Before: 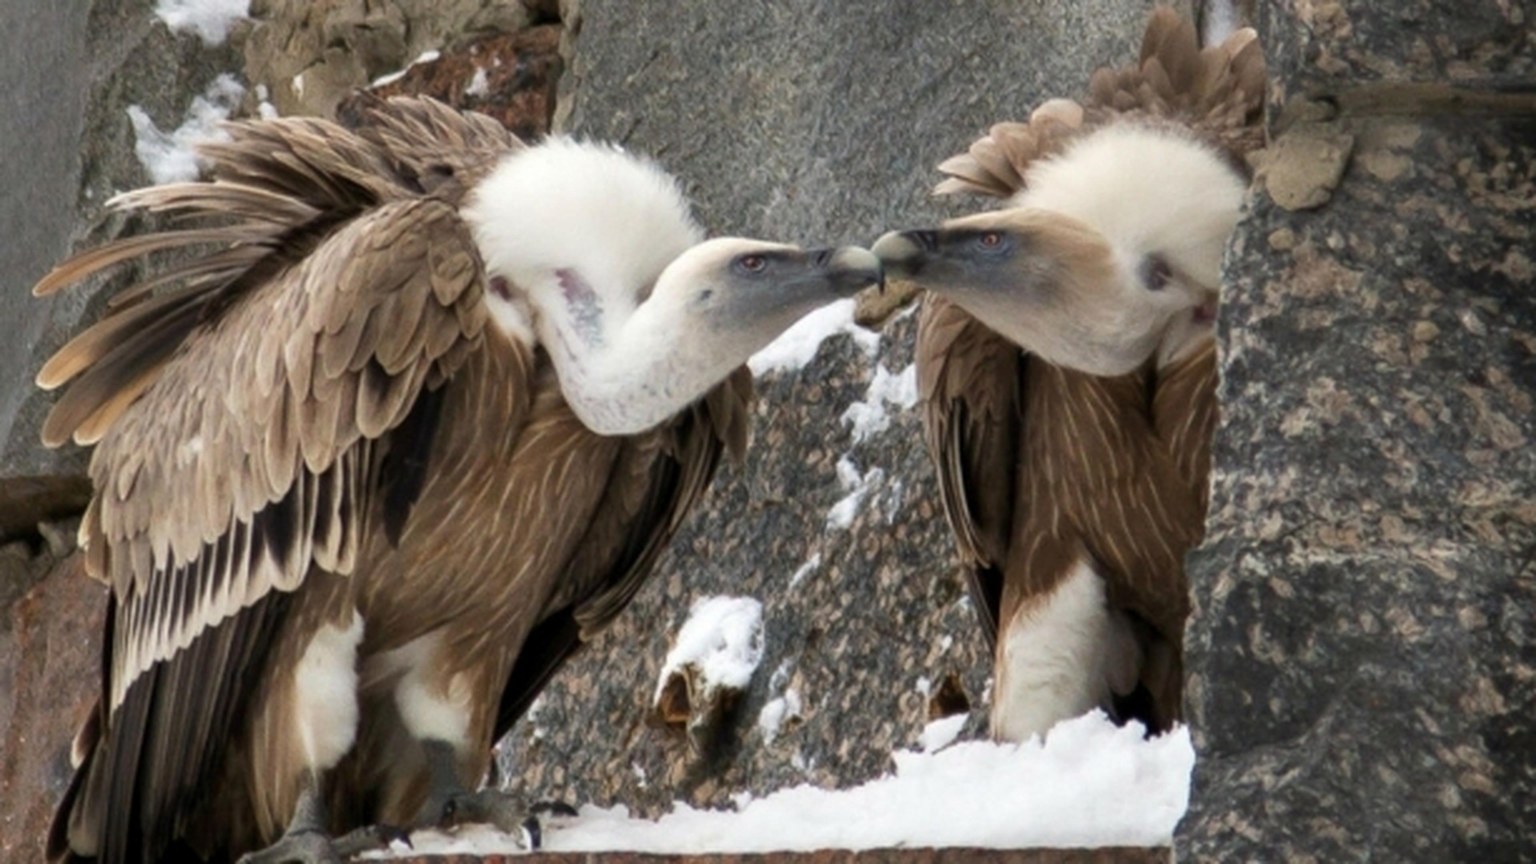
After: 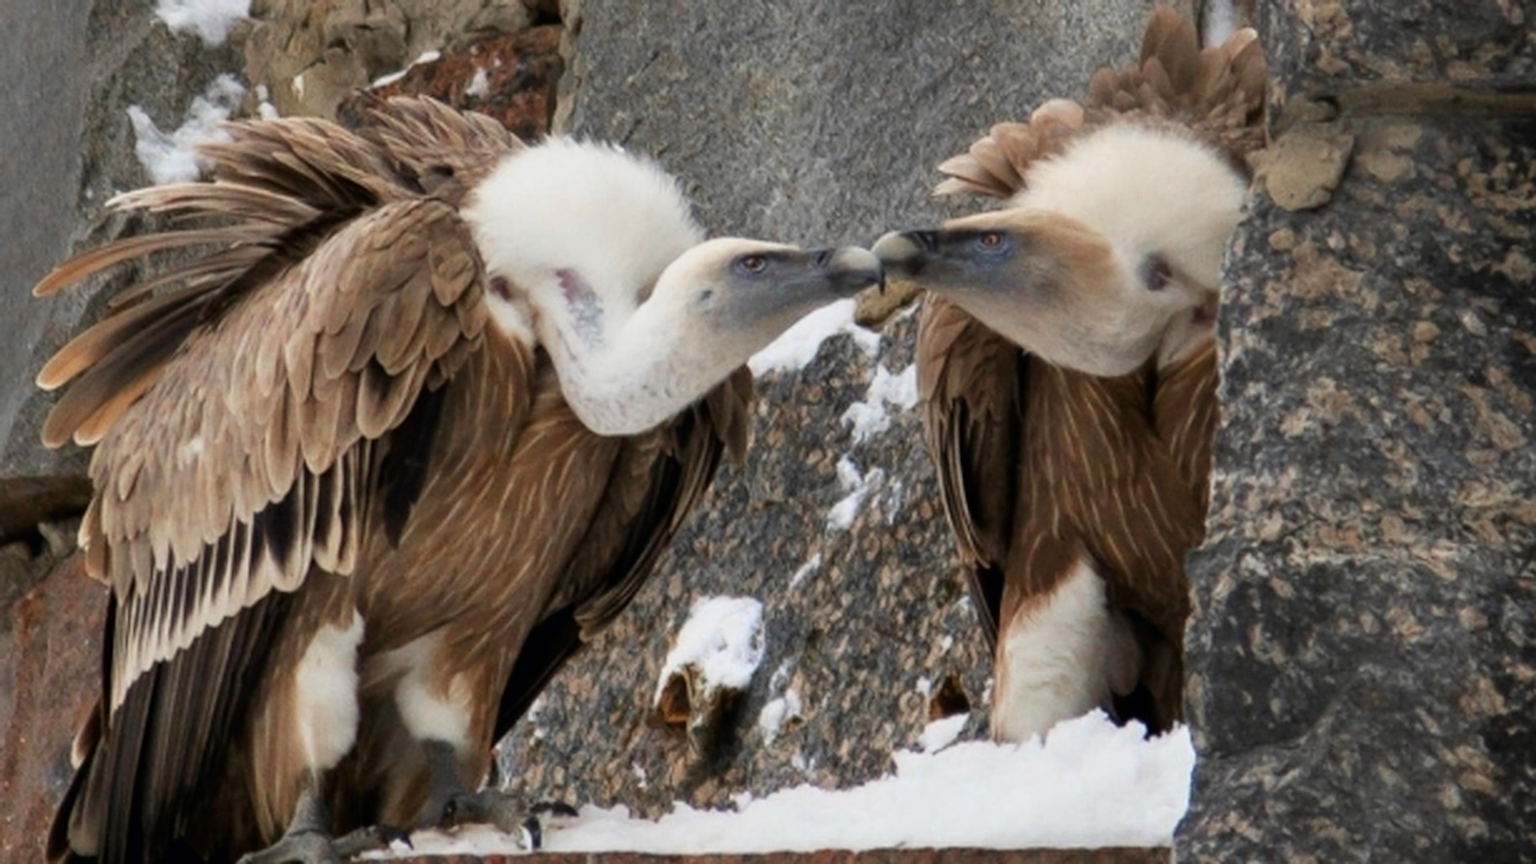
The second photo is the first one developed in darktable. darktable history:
filmic rgb: black relative exposure -11.35 EV, white relative exposure 3.22 EV, hardness 6.76, color science v6 (2022)
sharpen: on, module defaults
color zones: curves: ch0 [(0, 0.363) (0.128, 0.373) (0.25, 0.5) (0.402, 0.407) (0.521, 0.525) (0.63, 0.559) (0.729, 0.662) (0.867, 0.471)]; ch1 [(0, 0.515) (0.136, 0.618) (0.25, 0.5) (0.378, 0) (0.516, 0) (0.622, 0.593) (0.737, 0.819) (0.87, 0.593)]; ch2 [(0, 0.529) (0.128, 0.471) (0.282, 0.451) (0.386, 0.662) (0.516, 0.525) (0.633, 0.554) (0.75, 0.62) (0.875, 0.441)]
